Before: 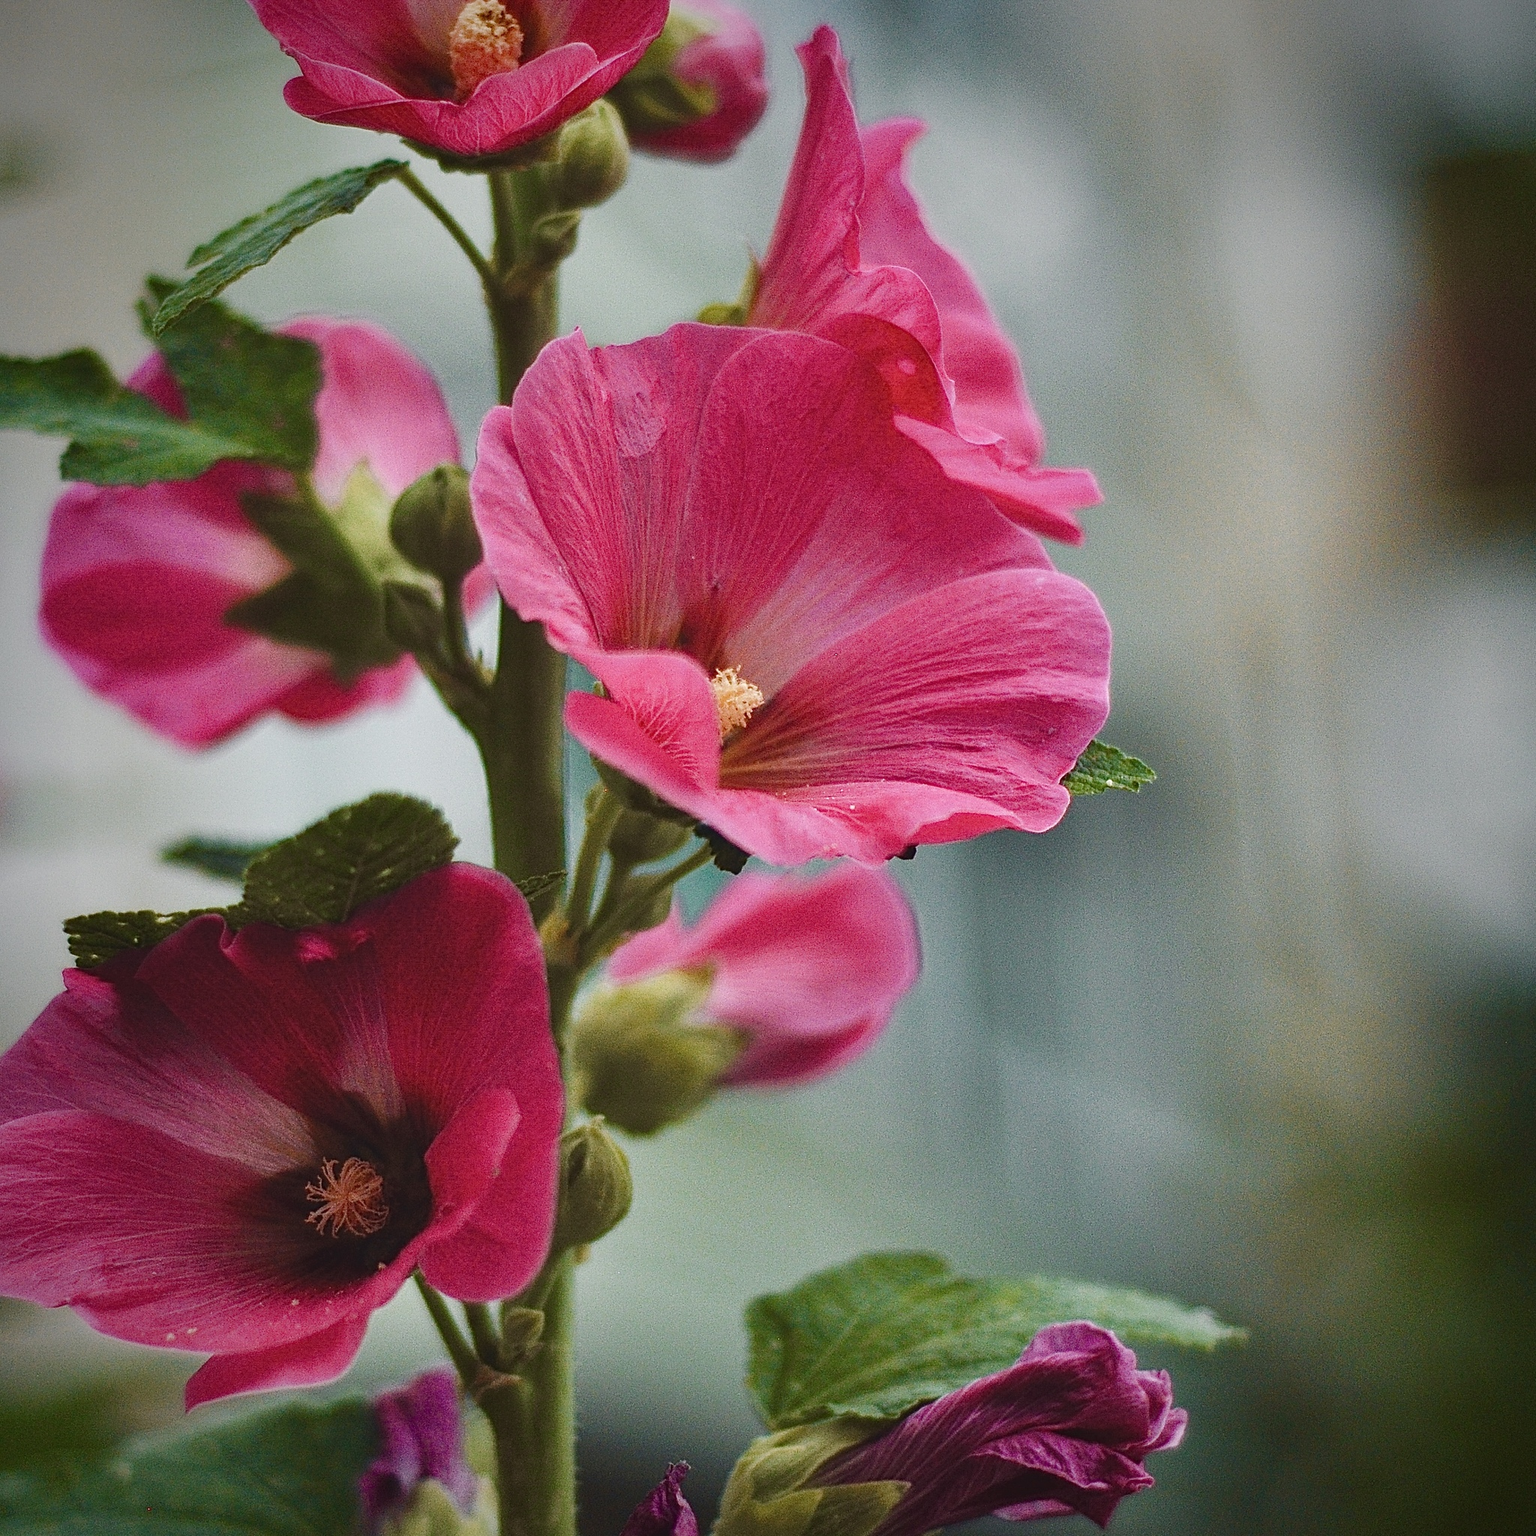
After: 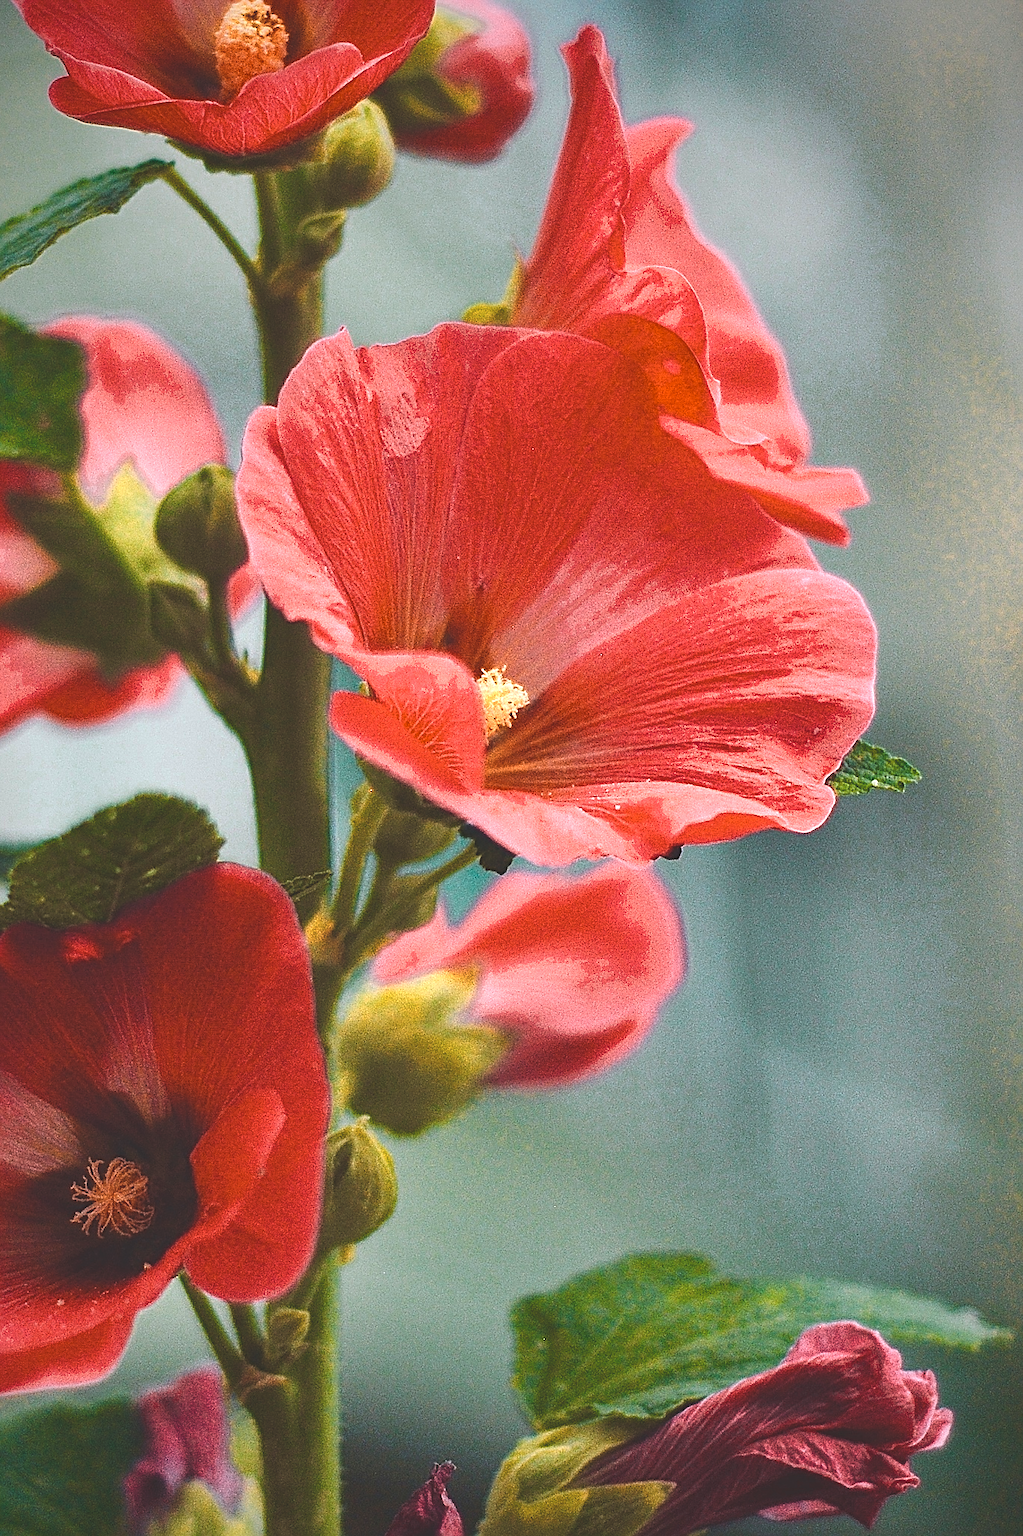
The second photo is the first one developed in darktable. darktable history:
contrast brightness saturation: saturation -0.082
color zones: curves: ch0 [(0.018, 0.548) (0.197, 0.654) (0.425, 0.447) (0.605, 0.658) (0.732, 0.579)]; ch1 [(0.105, 0.531) (0.224, 0.531) (0.386, 0.39) (0.618, 0.456) (0.732, 0.456) (0.956, 0.421)]; ch2 [(0.039, 0.583) (0.215, 0.465) (0.399, 0.544) (0.465, 0.548) (0.614, 0.447) (0.724, 0.43) (0.882, 0.623) (0.956, 0.632)]
sharpen: on, module defaults
crop and rotate: left 15.326%, right 18.033%
color balance rgb: global offset › luminance 1.999%, perceptual saturation grading › global saturation 16.209%, global vibrance 45.109%
